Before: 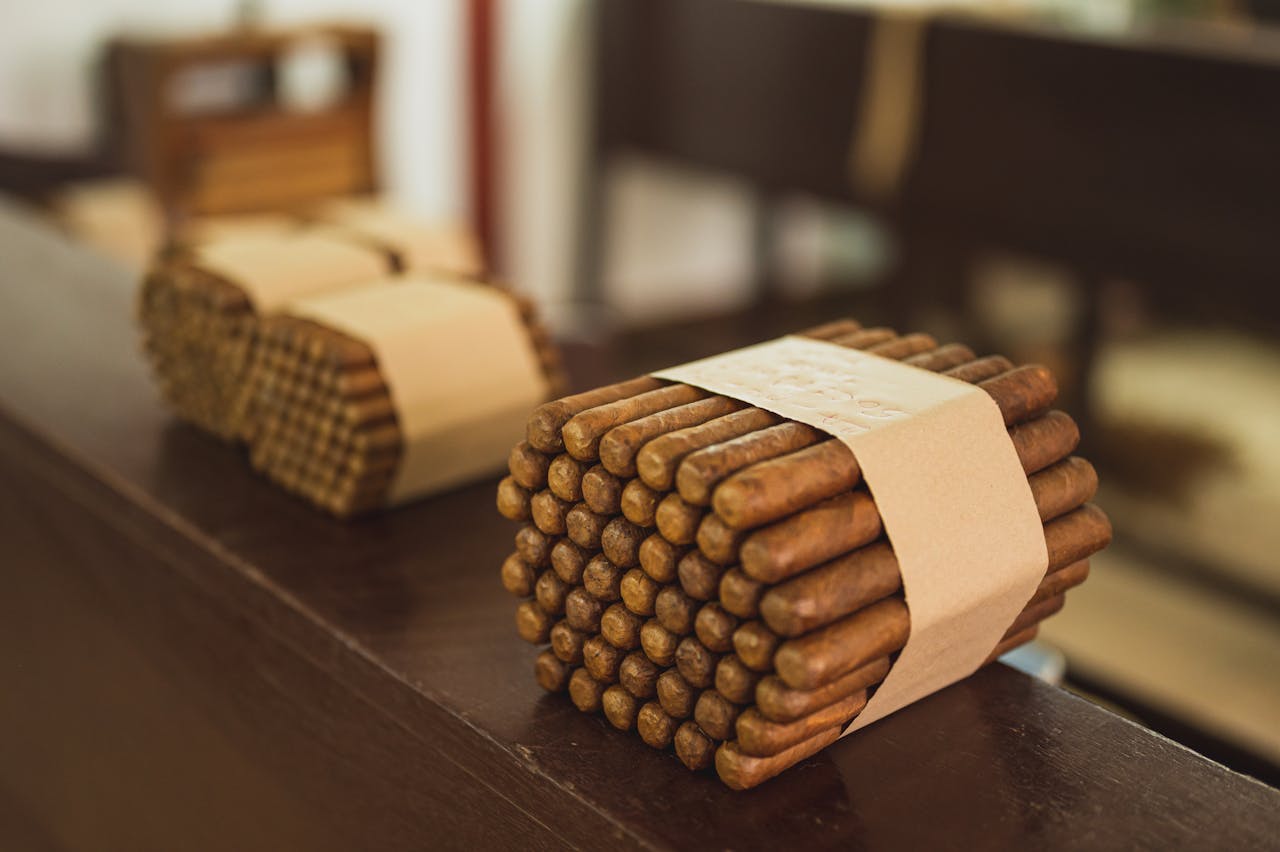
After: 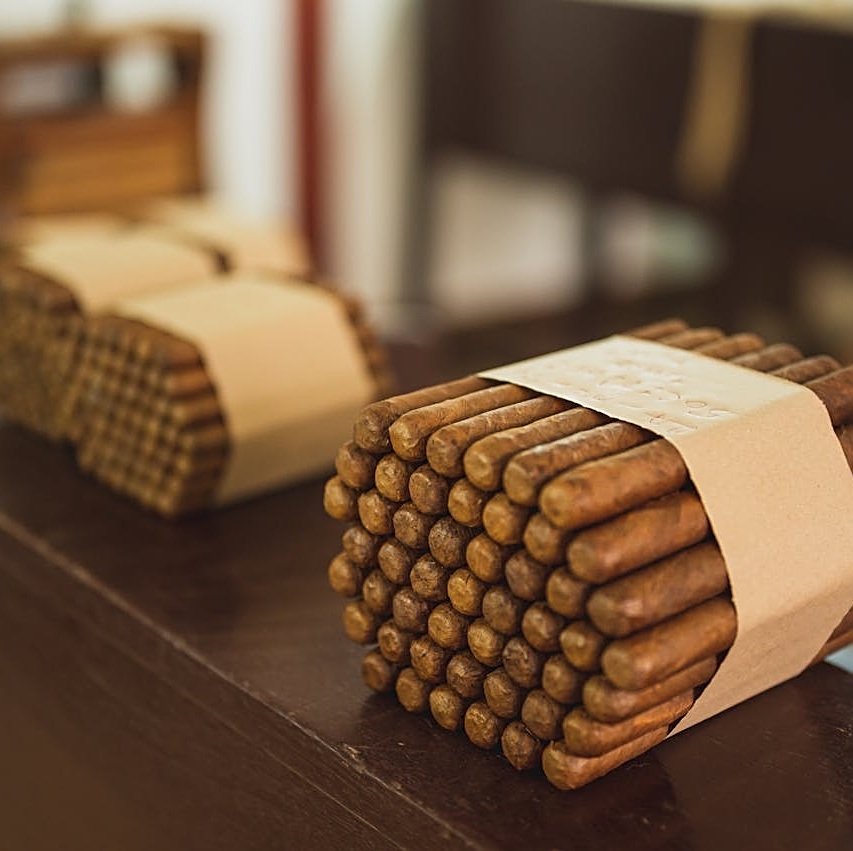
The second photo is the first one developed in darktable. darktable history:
white balance: emerald 1
sharpen: on, module defaults
crop and rotate: left 13.537%, right 19.796%
